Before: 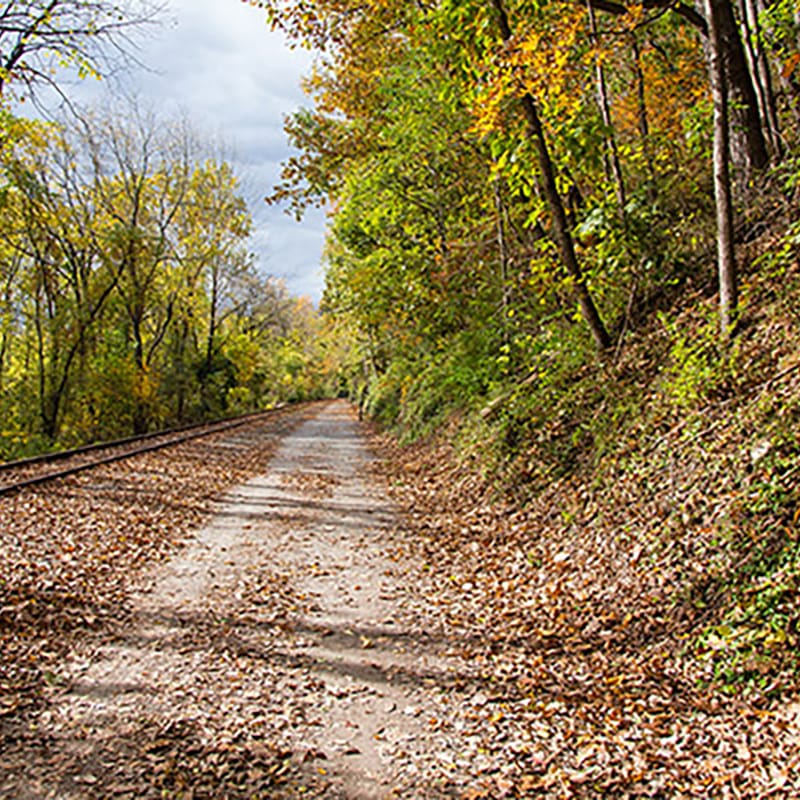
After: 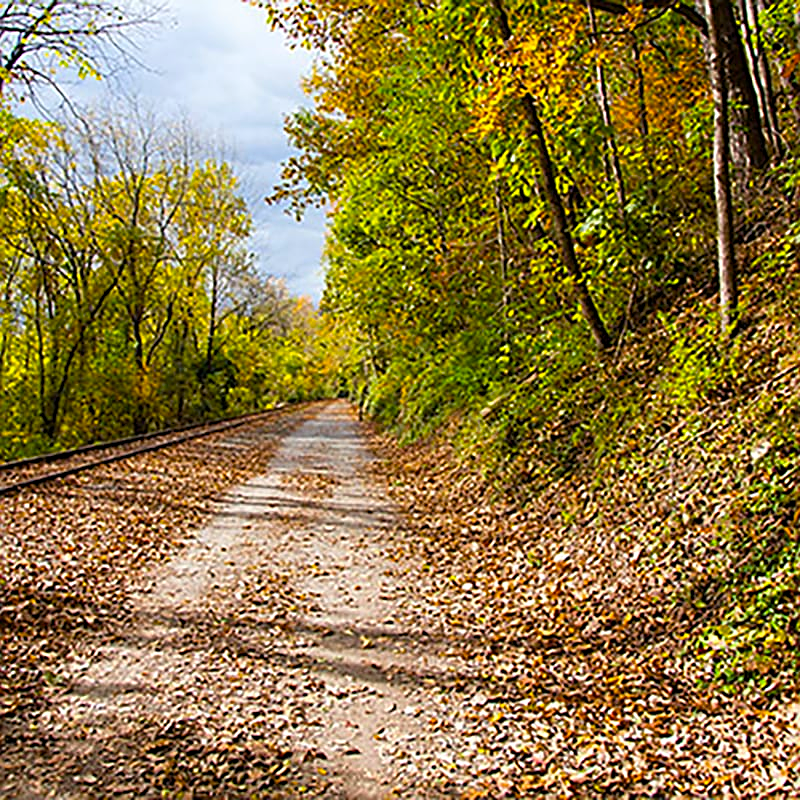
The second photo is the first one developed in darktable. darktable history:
shadows and highlights: shadows -70.17, highlights 36.91, soften with gaussian
sharpen: on, module defaults
color balance rgb: power › hue 310.38°, perceptual saturation grading › global saturation 29.668%, global vibrance 20%
